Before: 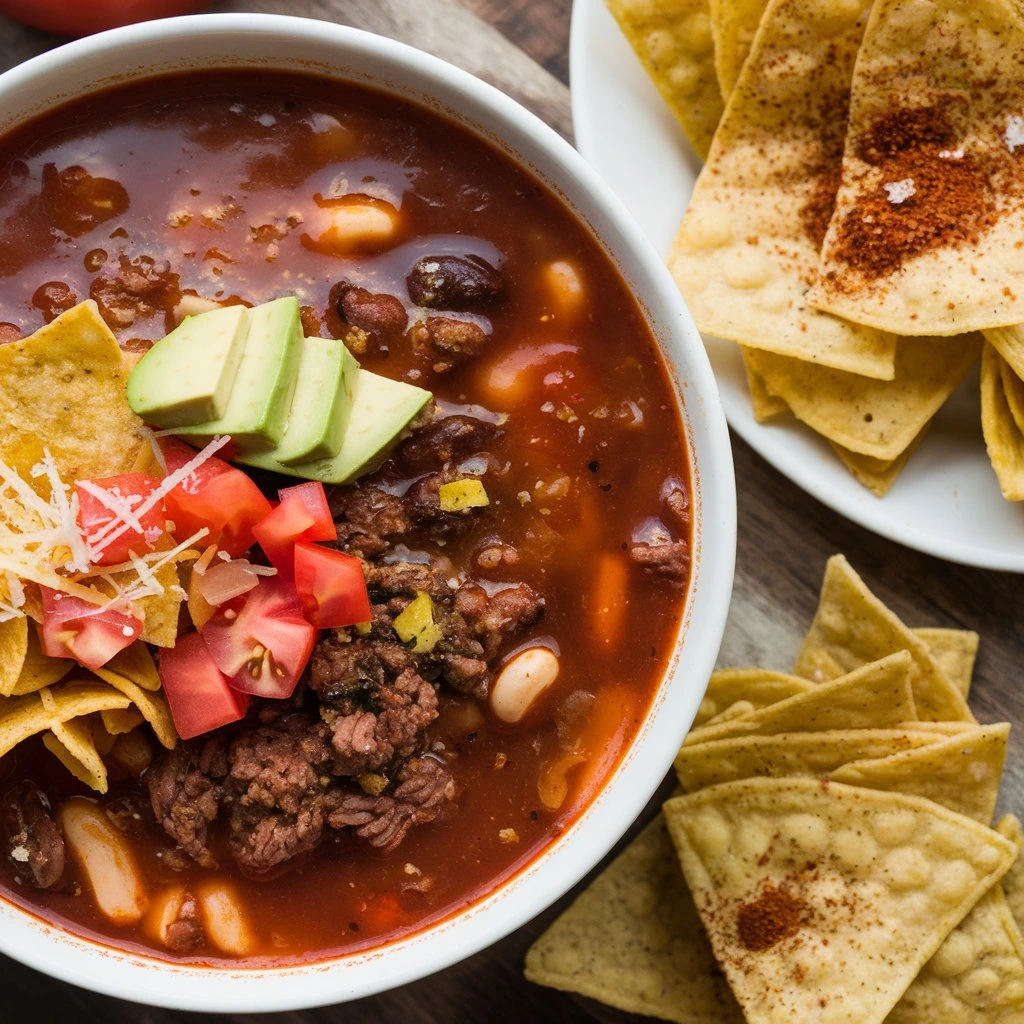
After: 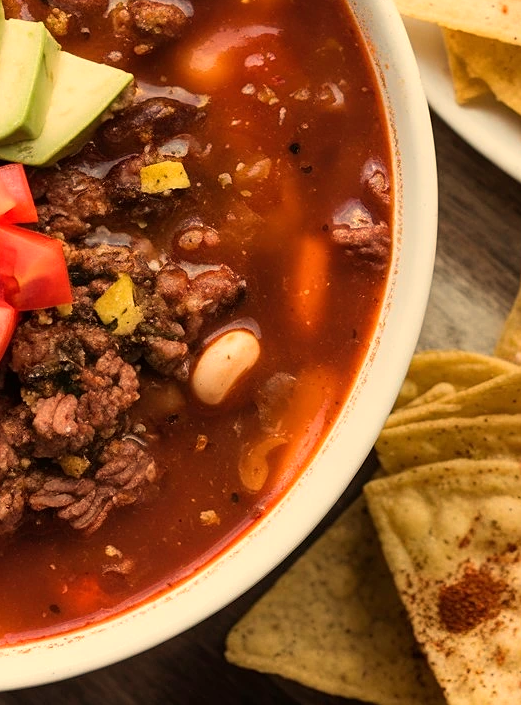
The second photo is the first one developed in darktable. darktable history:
sharpen: amount 0.2
crop and rotate: left 29.237%, top 31.152%, right 19.807%
white balance: red 1.138, green 0.996, blue 0.812
